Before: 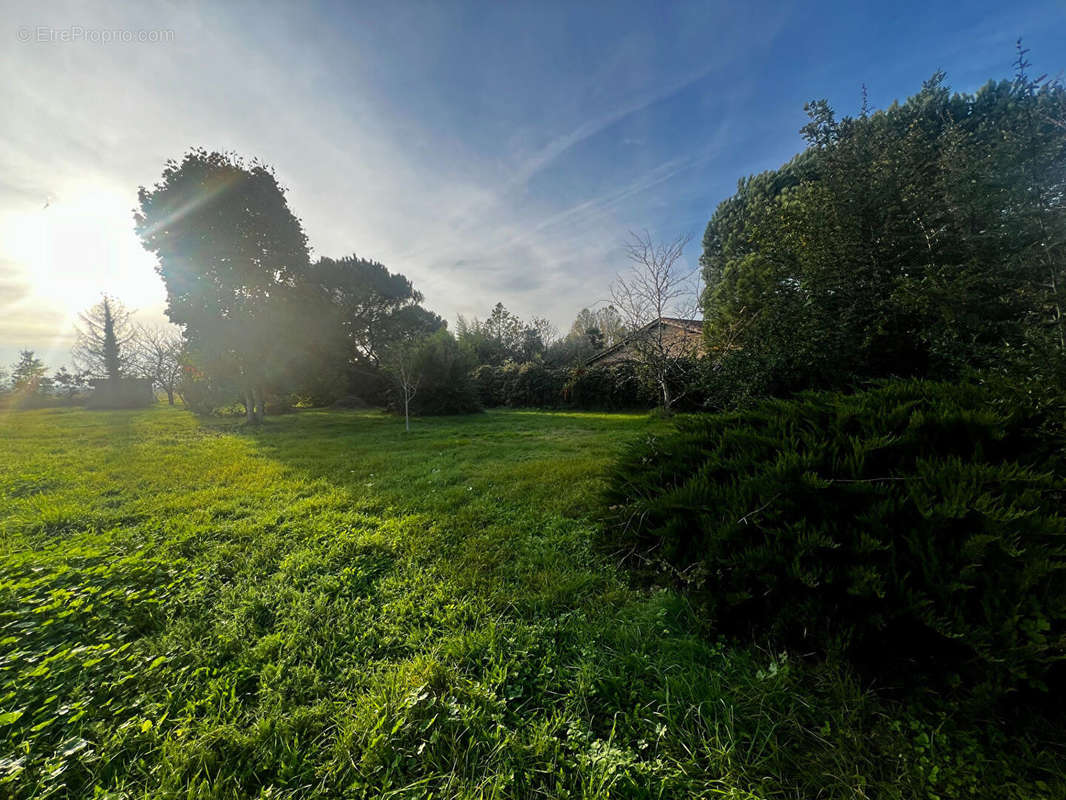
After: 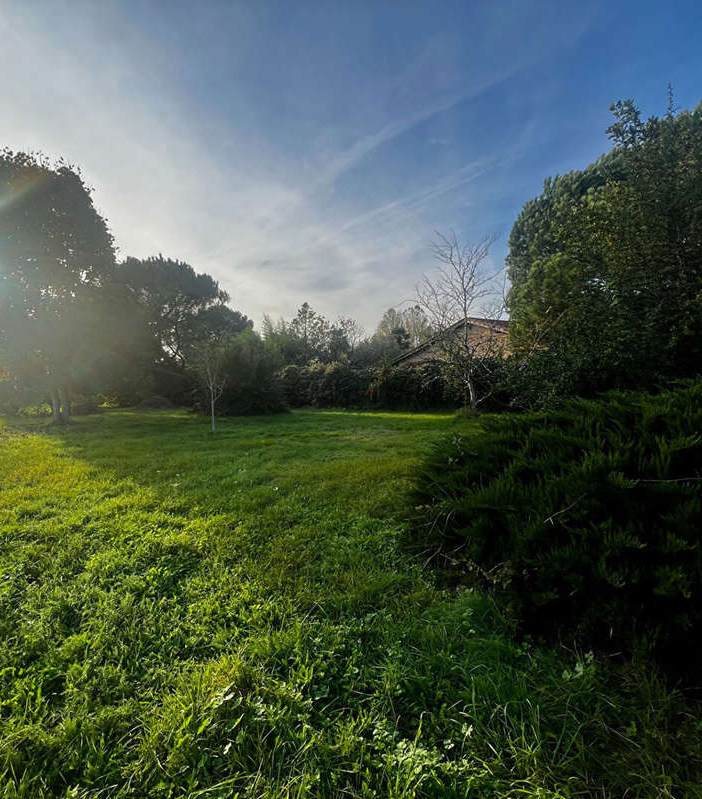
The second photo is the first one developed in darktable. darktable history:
crop and rotate: left 18.268%, right 15.873%
